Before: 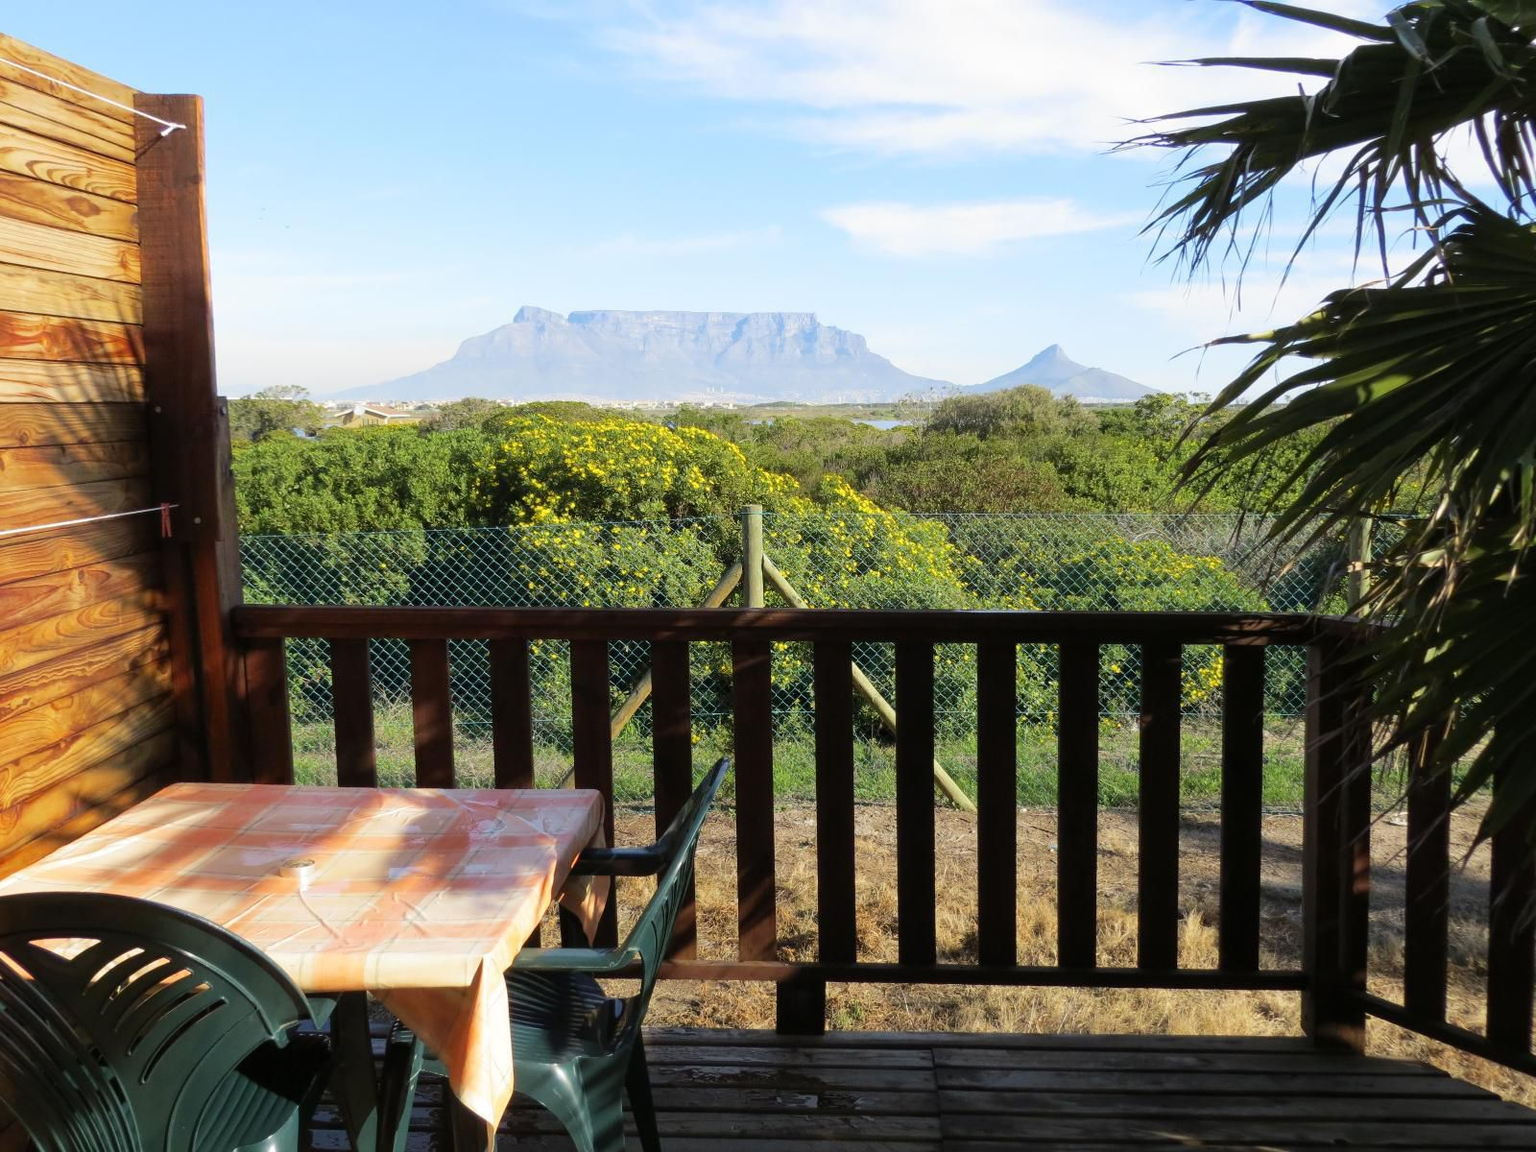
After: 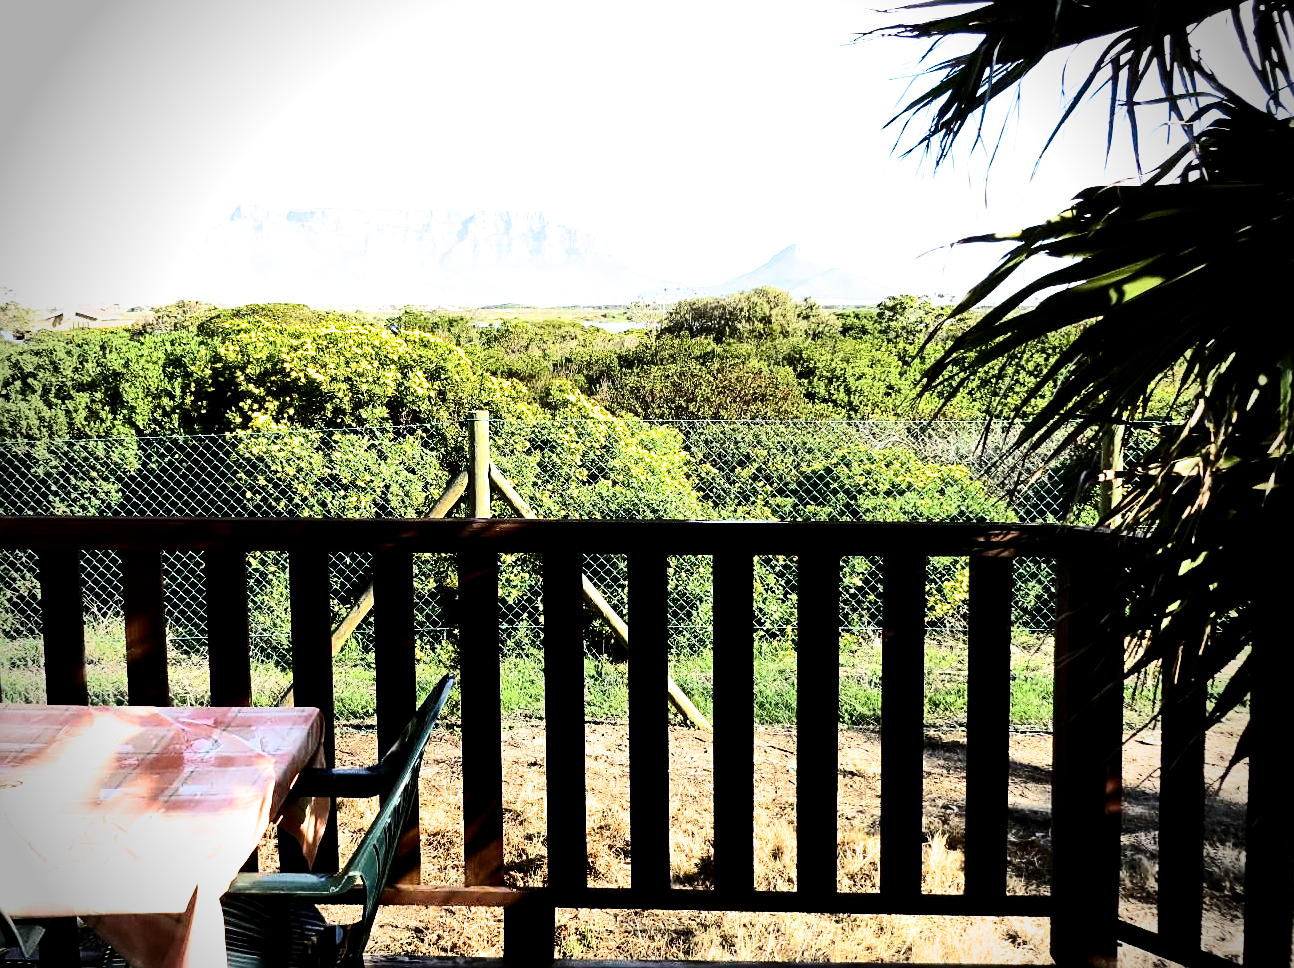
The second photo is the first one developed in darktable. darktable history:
sharpen: on, module defaults
contrast brightness saturation: contrast 0.309, brightness -0.079, saturation 0.168
exposure: black level correction 0, exposure 0.691 EV, compensate highlight preservation false
filmic rgb: black relative exposure -5.62 EV, white relative exposure 2.5 EV, target black luminance 0%, hardness 4.52, latitude 67.17%, contrast 1.444, shadows ↔ highlights balance -4.11%
crop: left 19.12%, top 9.591%, right 0%, bottom 9.741%
shadows and highlights: soften with gaussian
vignetting: fall-off radius 32.36%, brightness -0.575
